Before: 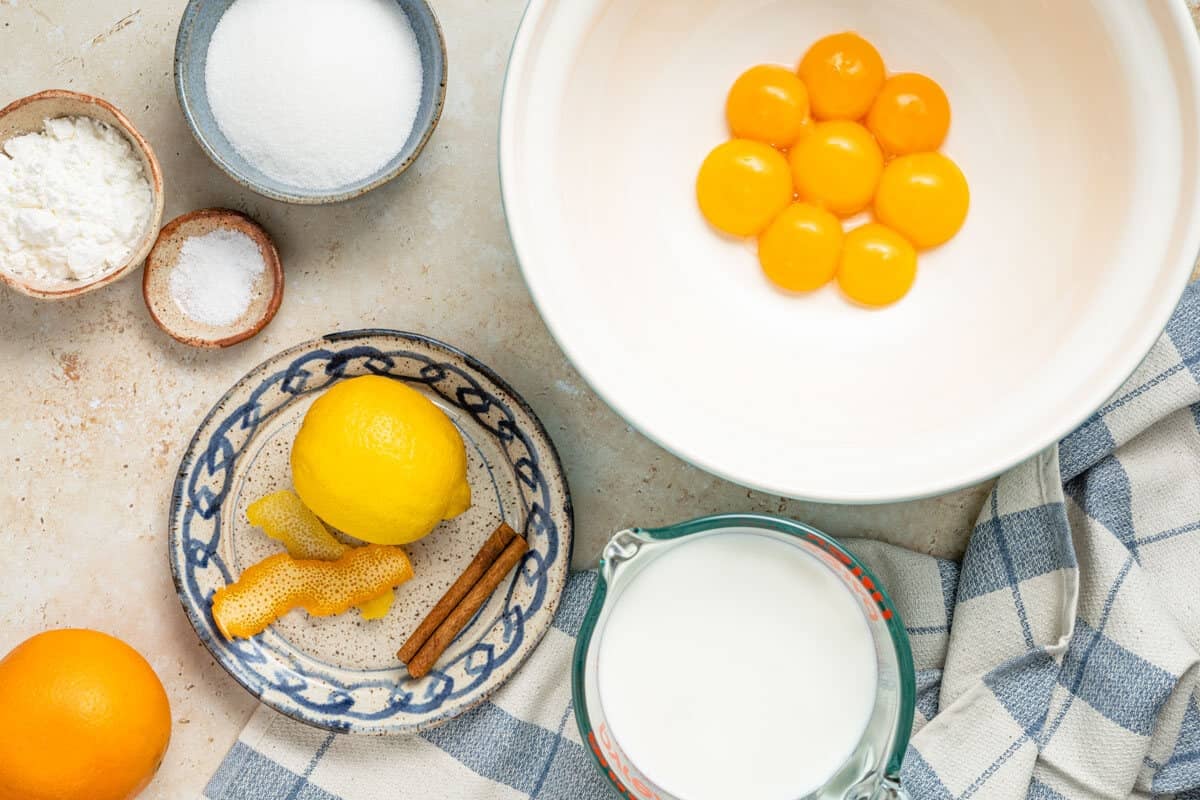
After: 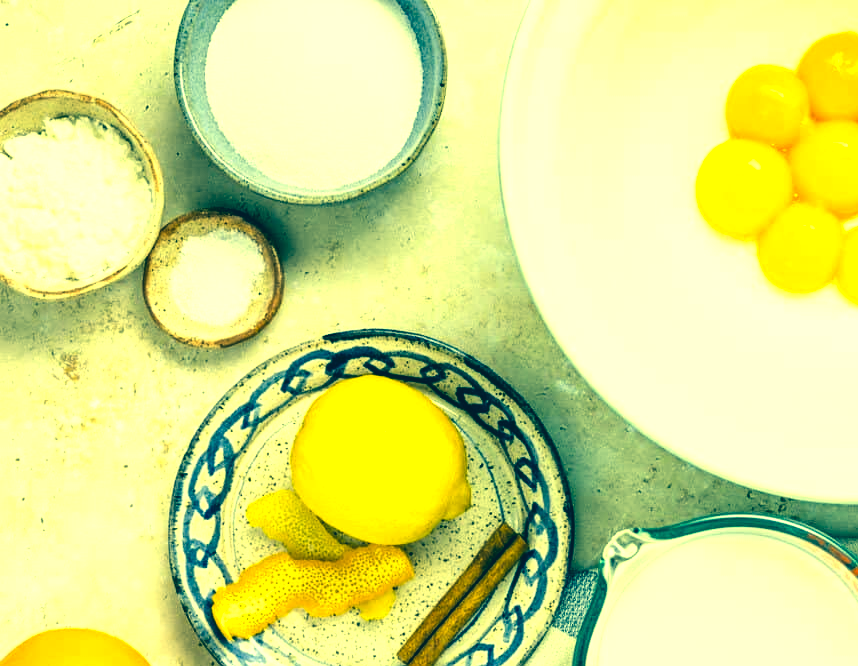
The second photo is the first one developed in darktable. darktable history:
tone equalizer: -8 EV -1.04 EV, -7 EV -1 EV, -6 EV -0.843 EV, -5 EV -0.596 EV, -3 EV 0.59 EV, -2 EV 0.856 EV, -1 EV 0.998 EV, +0 EV 1.06 EV, edges refinement/feathering 500, mask exposure compensation -1.57 EV, preserve details no
color correction: highlights a* -16.19, highlights b* 39.81, shadows a* -39.88, shadows b* -26.37
crop: right 28.479%, bottom 16.64%
